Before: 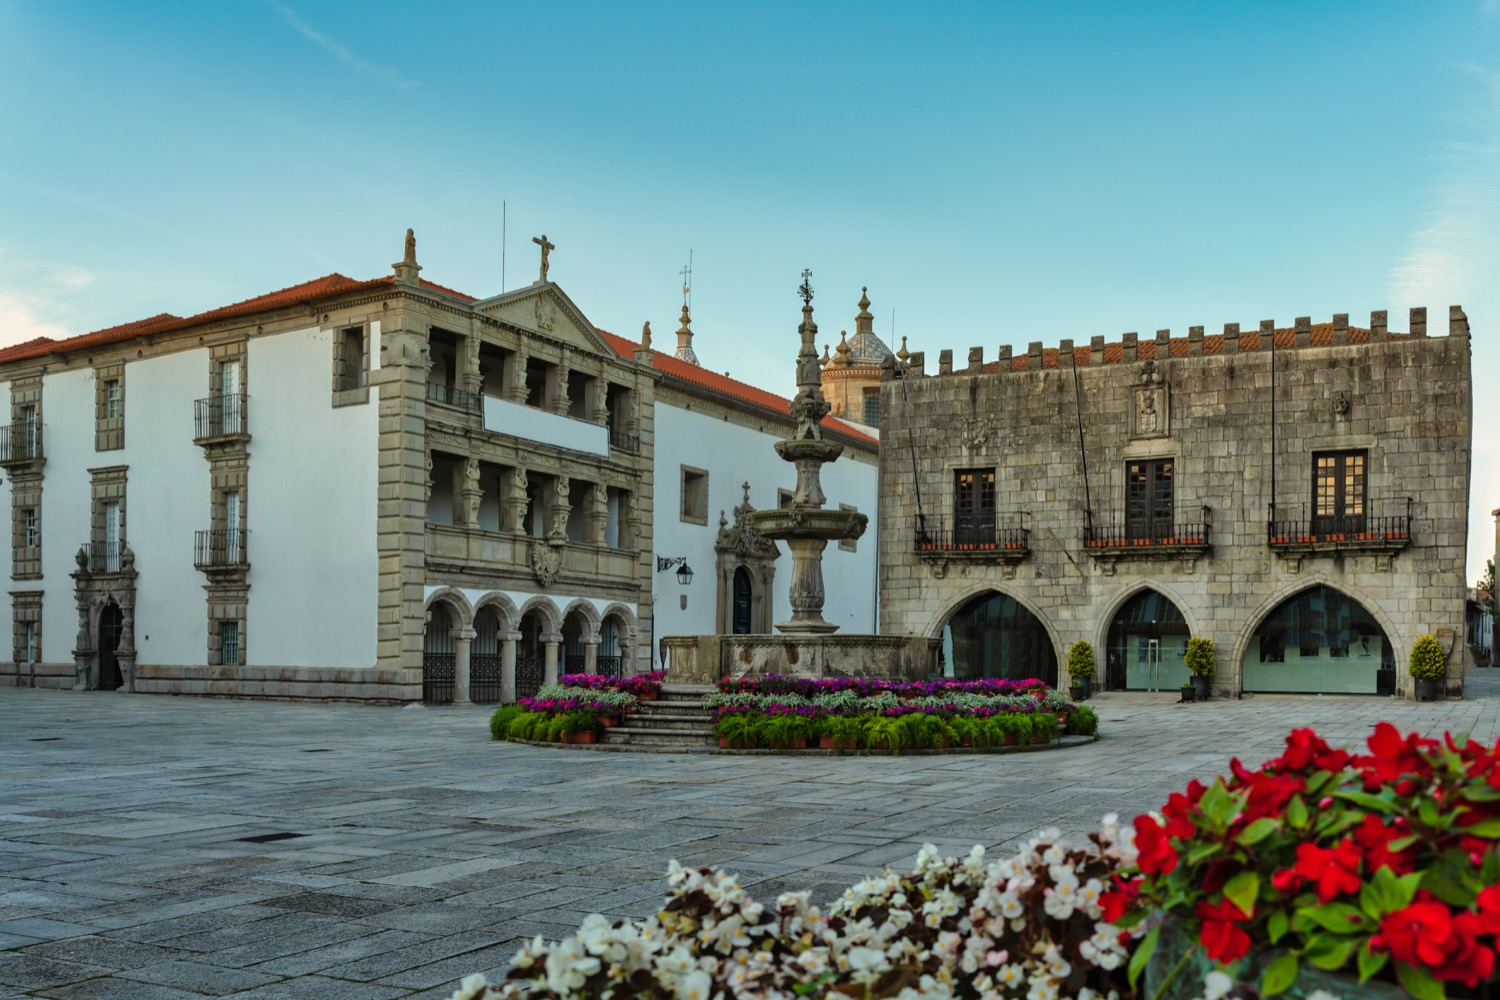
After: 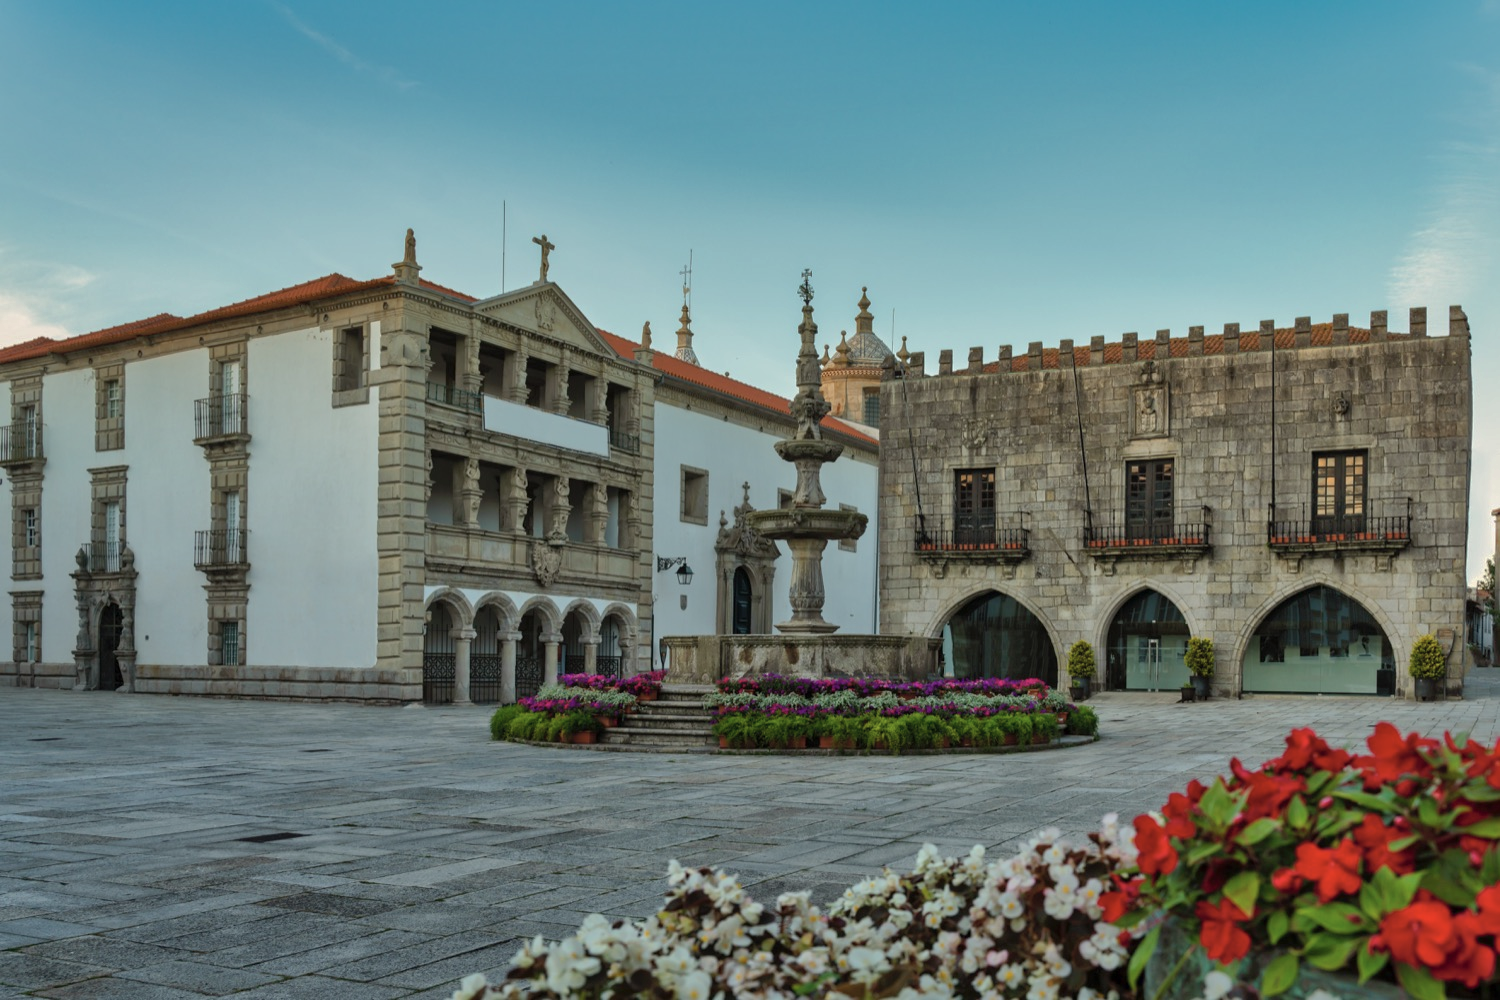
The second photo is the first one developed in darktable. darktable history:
shadows and highlights: highlights -60
contrast brightness saturation: saturation -0.17
